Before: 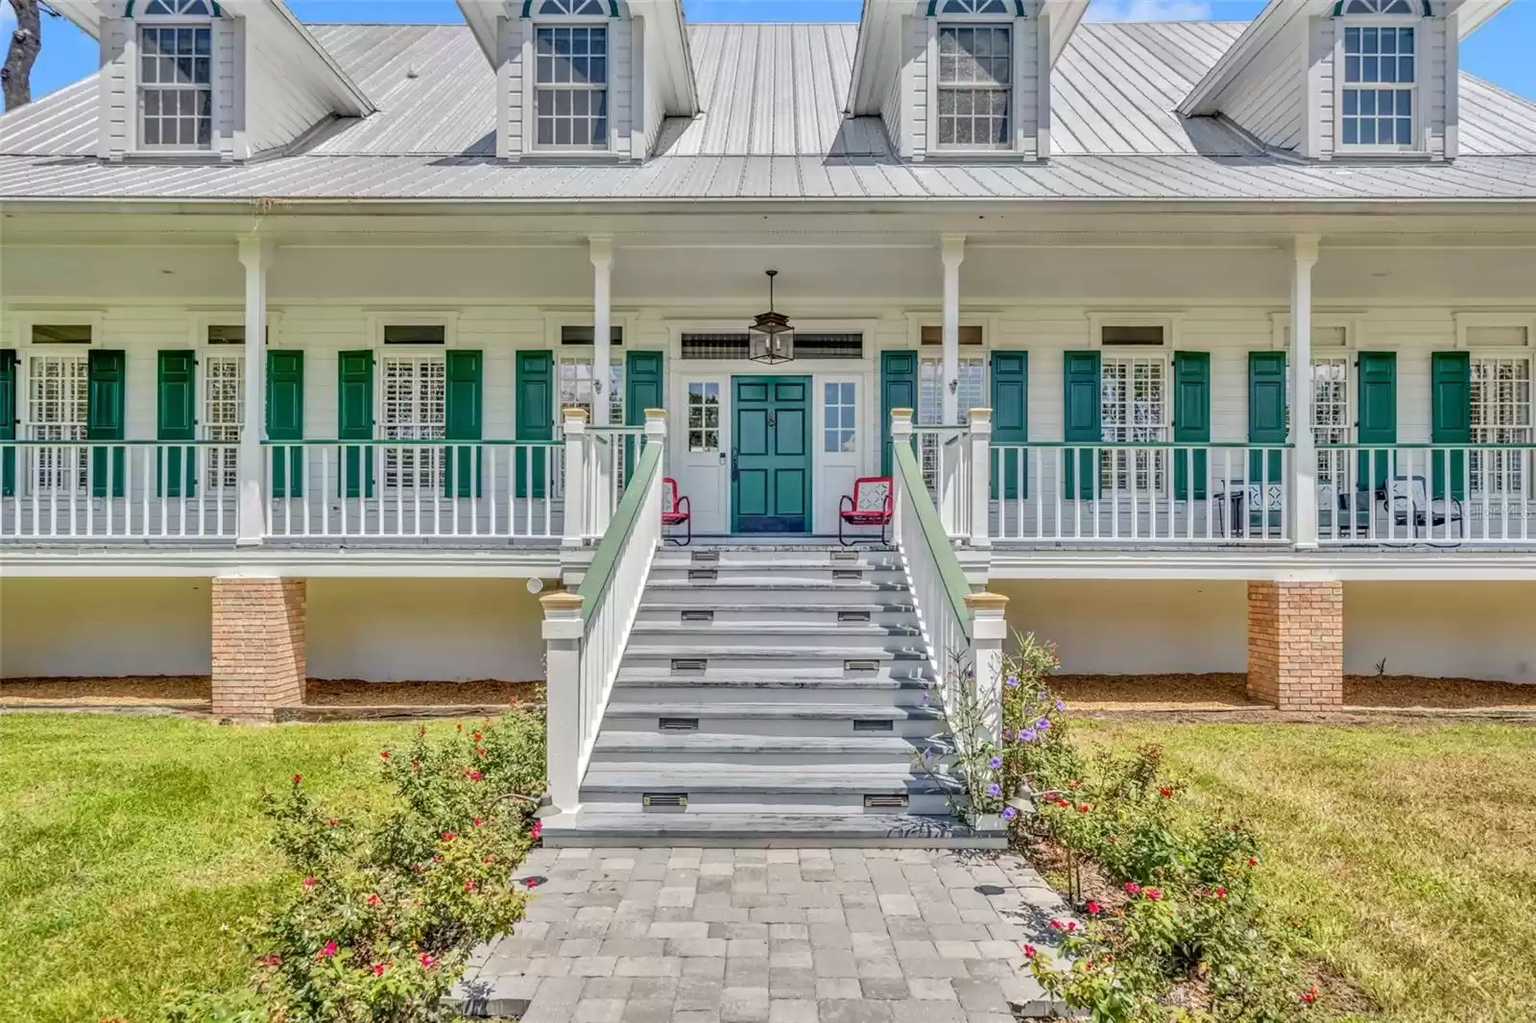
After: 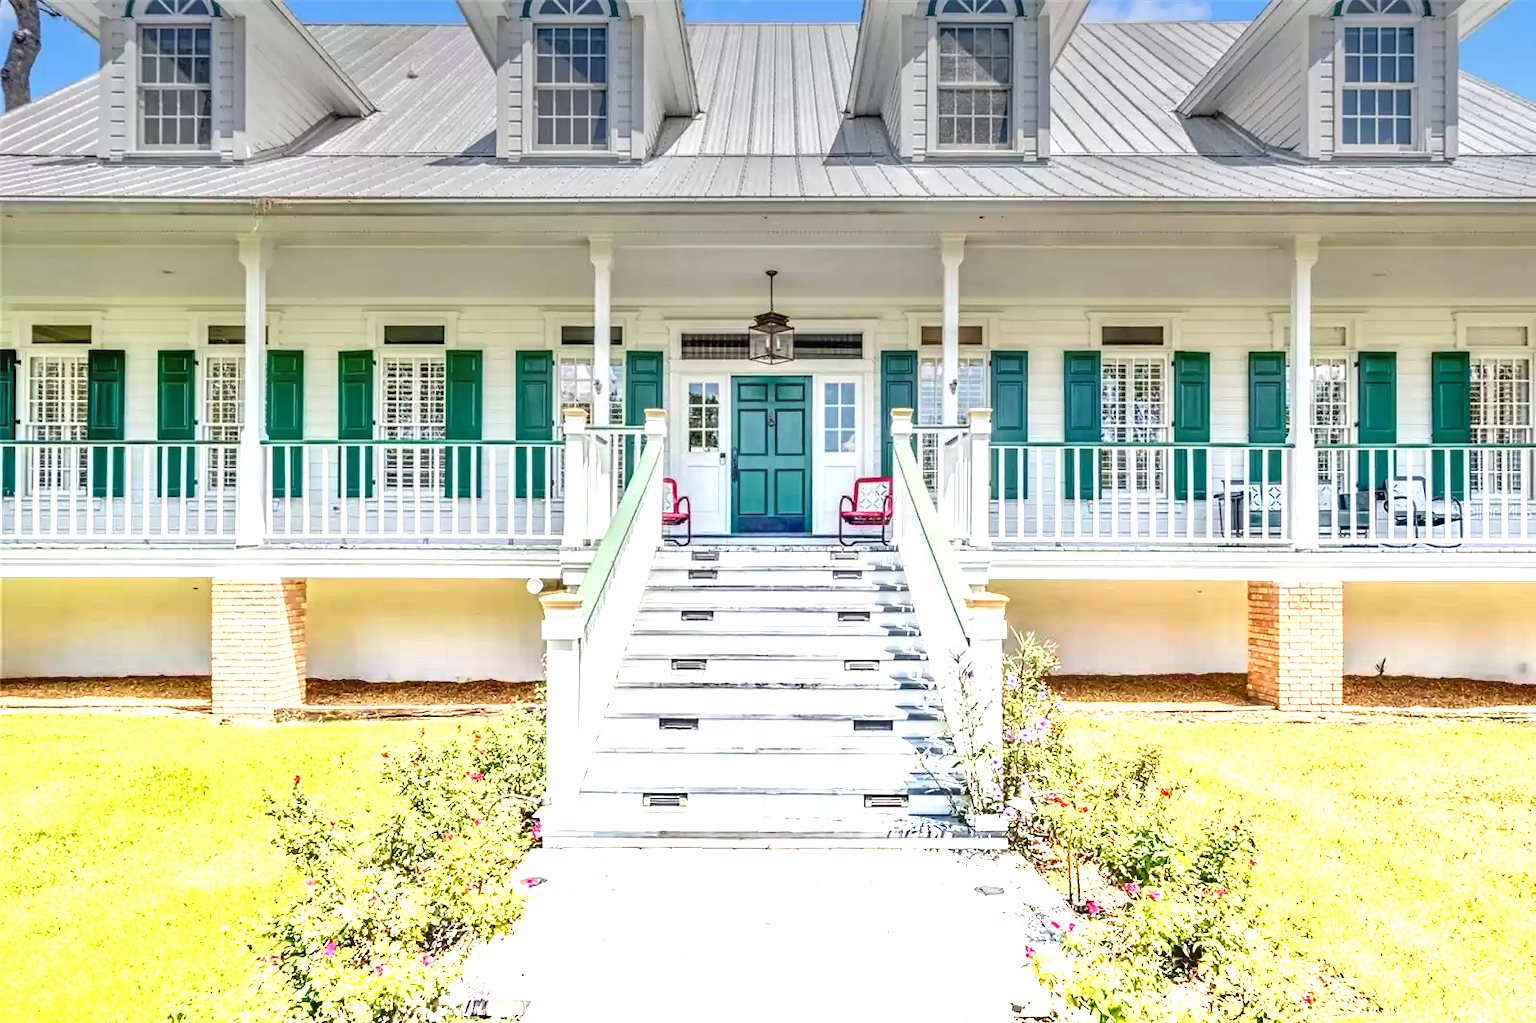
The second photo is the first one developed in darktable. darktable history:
shadows and highlights: shadows 37.27, highlights -28.18, soften with gaussian
graduated density: density -3.9 EV
color balance rgb: perceptual saturation grading › global saturation -1%
contrast equalizer: y [[0.5, 0.5, 0.468, 0.5, 0.5, 0.5], [0.5 ×6], [0.5 ×6], [0 ×6], [0 ×6]]
